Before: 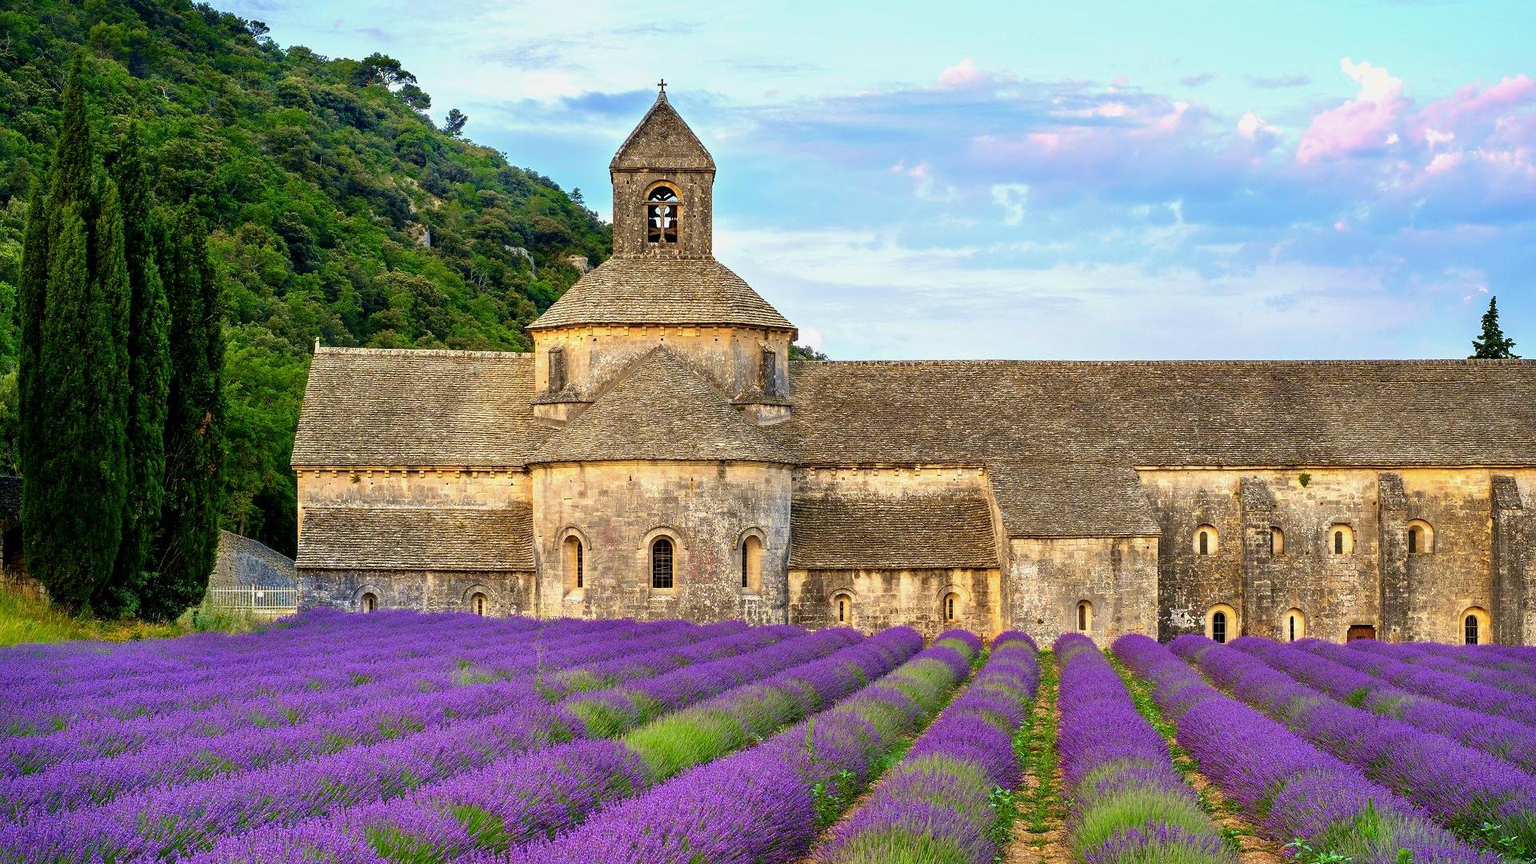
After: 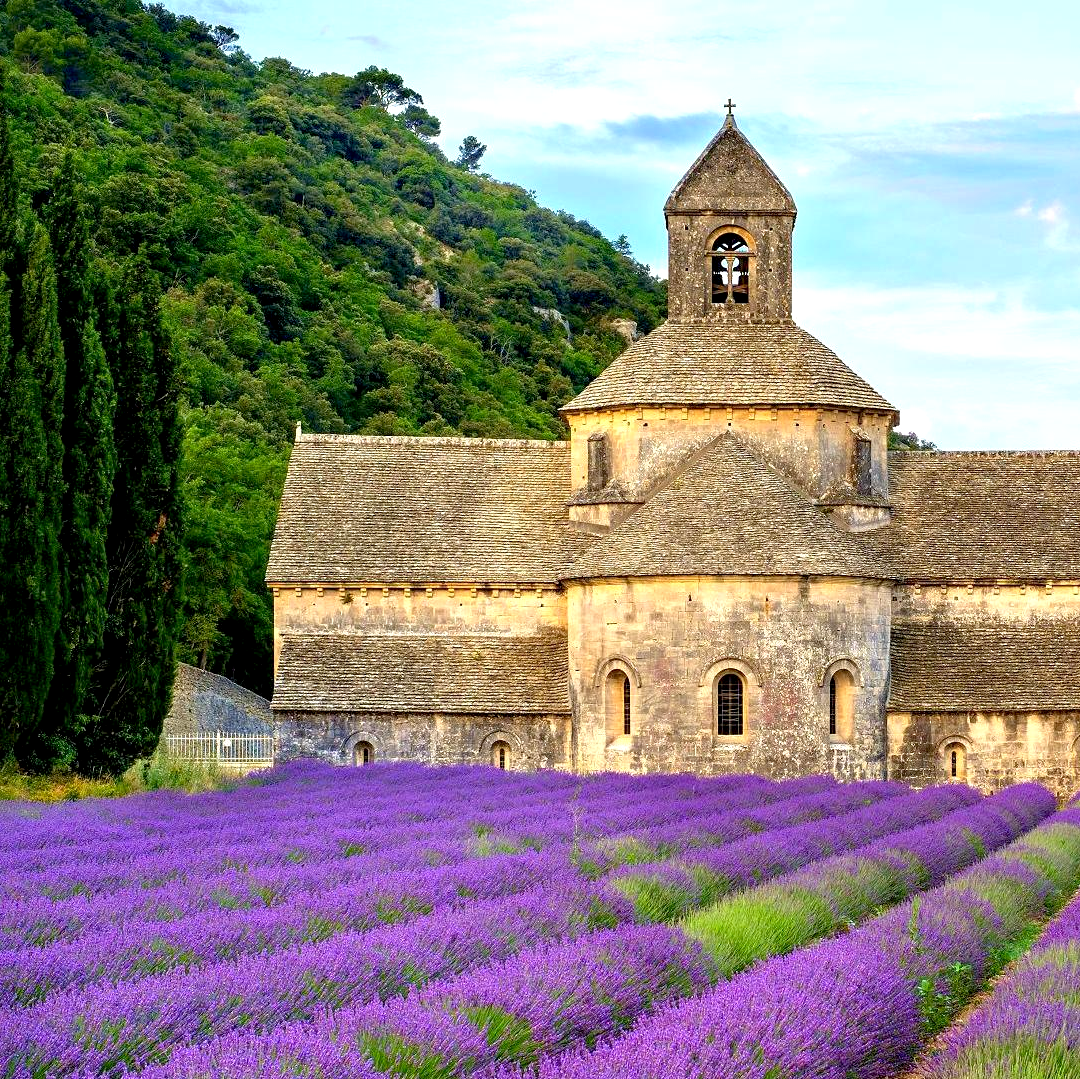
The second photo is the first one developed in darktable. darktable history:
crop: left 5.114%, right 38.589%
exposure: black level correction 0.005, exposure 0.417 EV, compensate highlight preservation false
